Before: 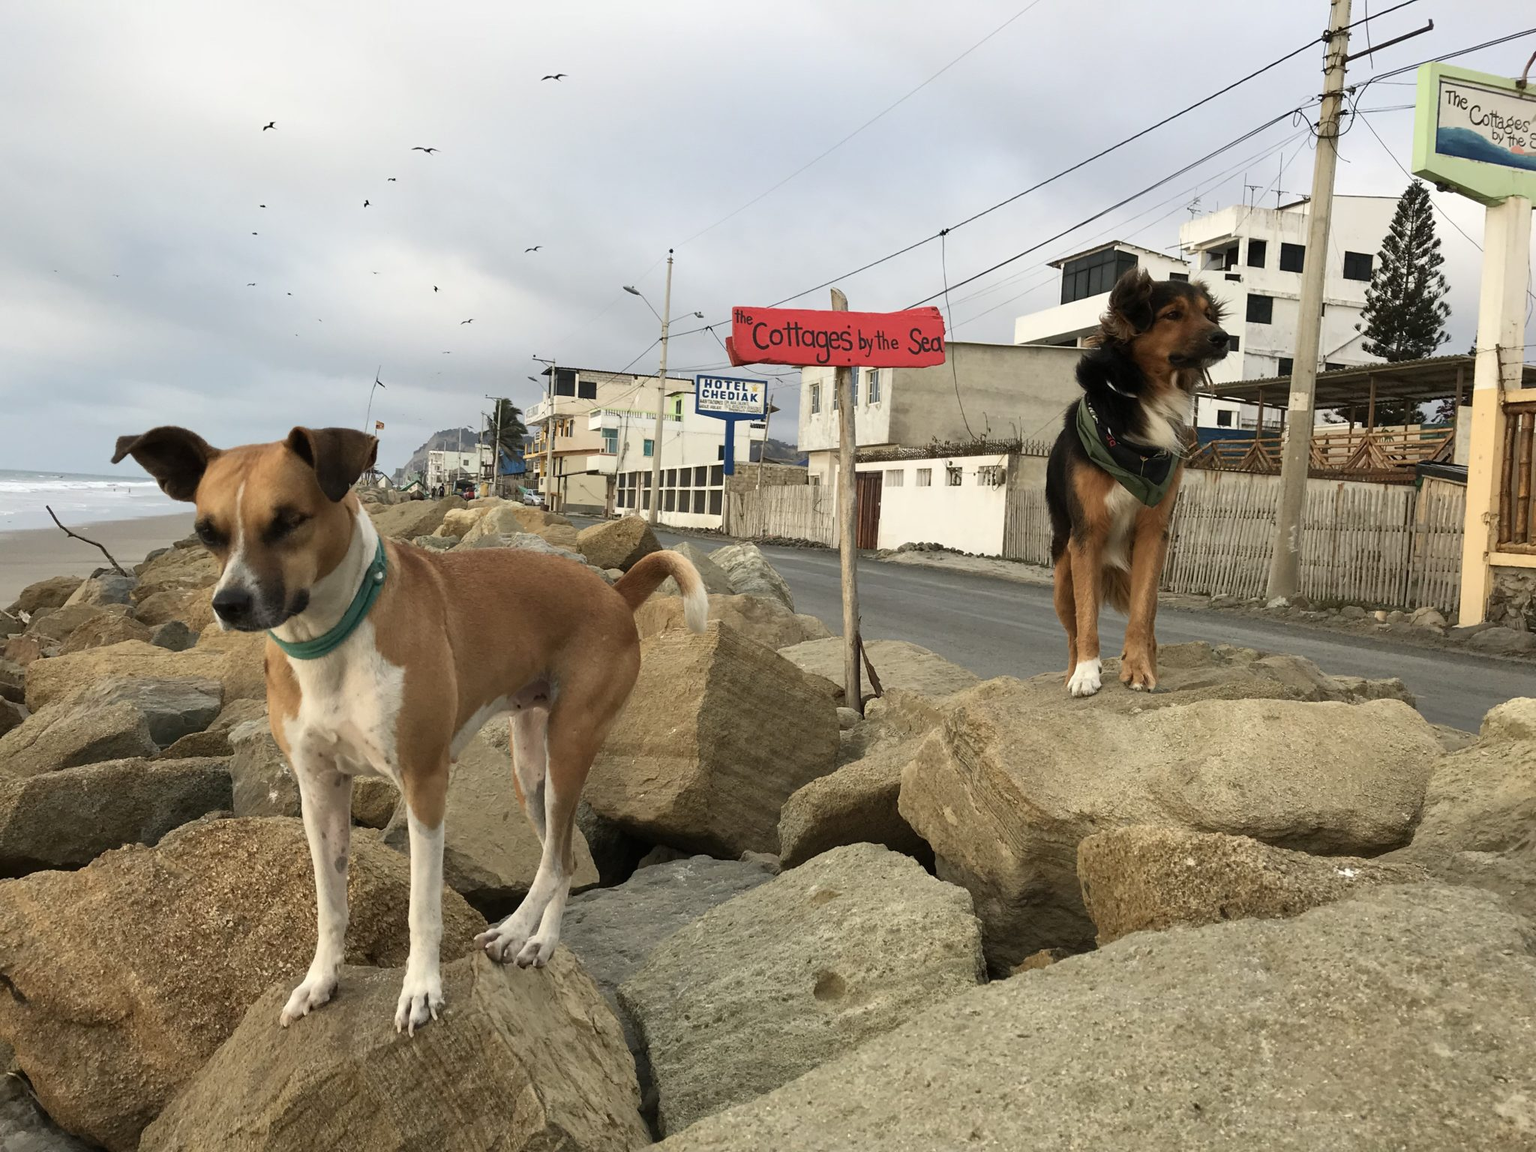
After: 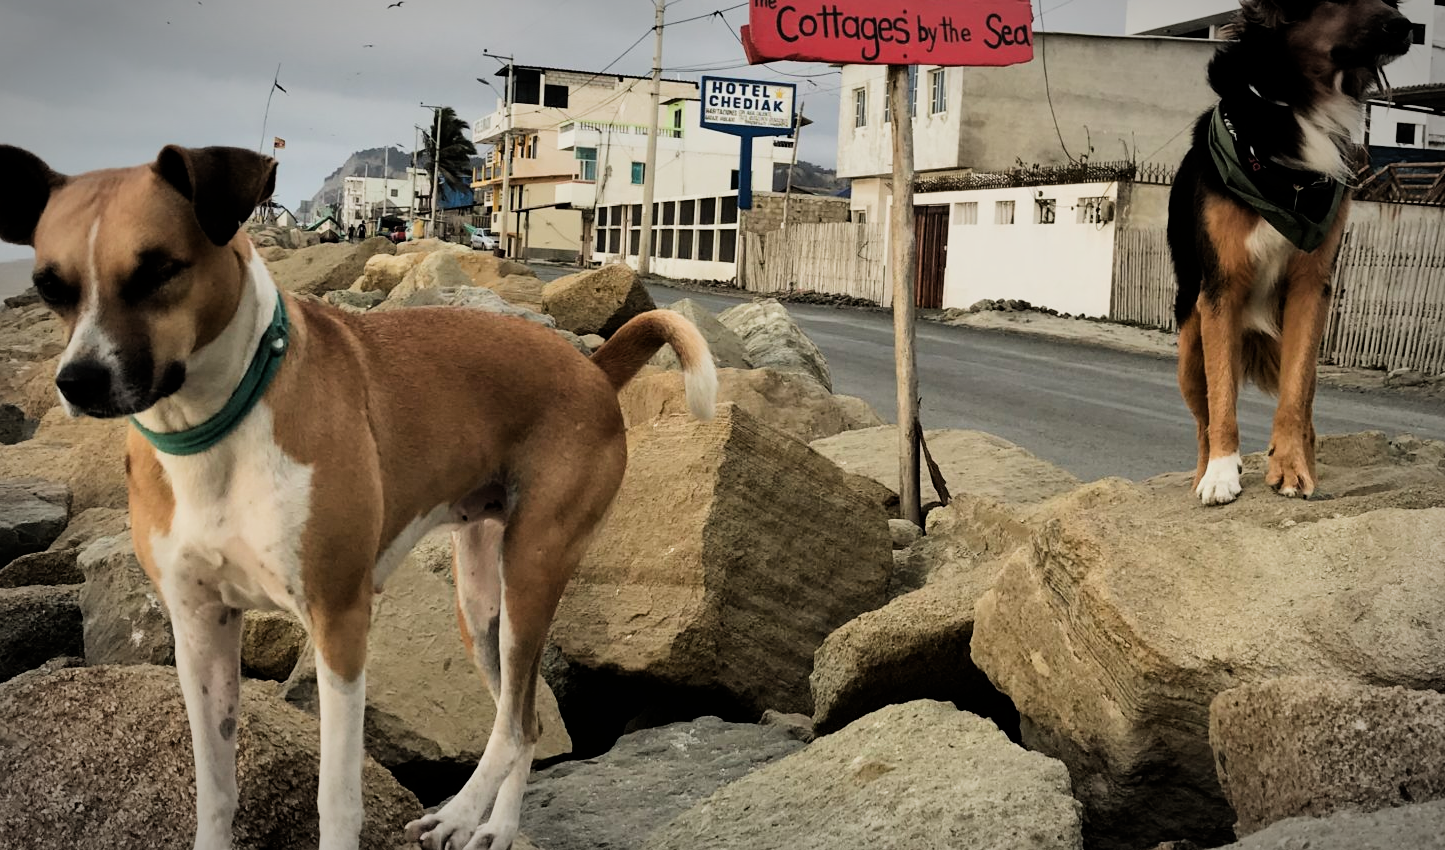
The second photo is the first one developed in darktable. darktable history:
shadows and highlights: white point adjustment 0.05, highlights color adjustment 55.9%, soften with gaussian
filmic rgb: black relative exposure -5 EV, hardness 2.88, contrast 1.4, highlights saturation mix -30%
crop: left 11.123%, top 27.61%, right 18.3%, bottom 17.034%
vignetting: automatic ratio true
